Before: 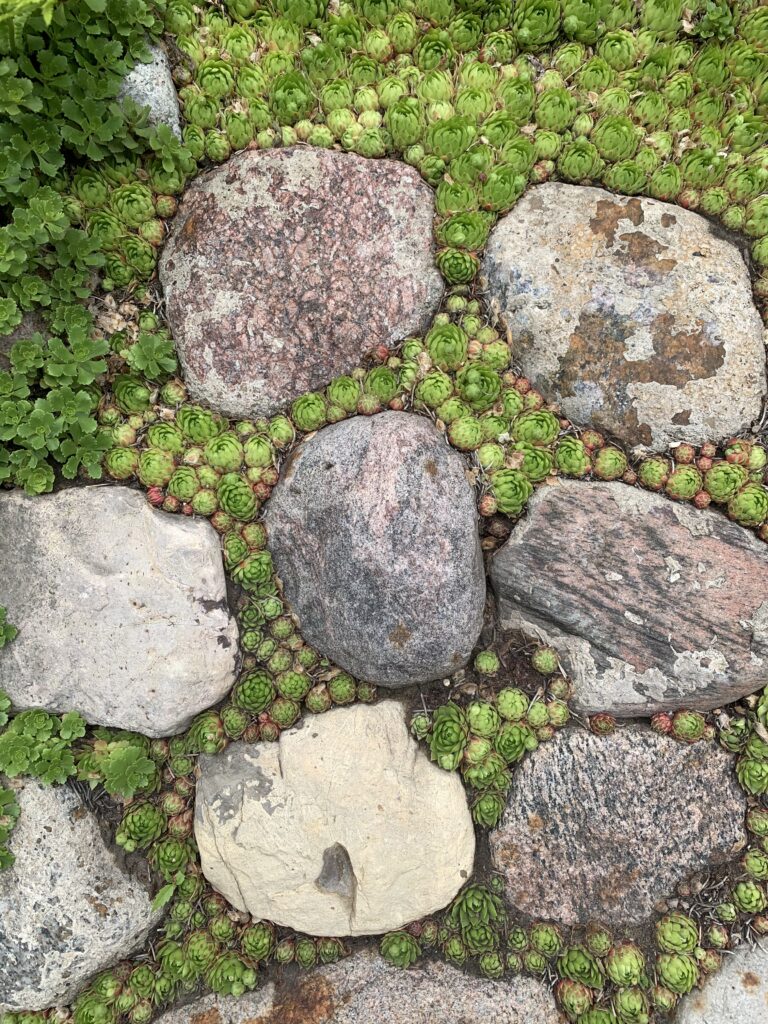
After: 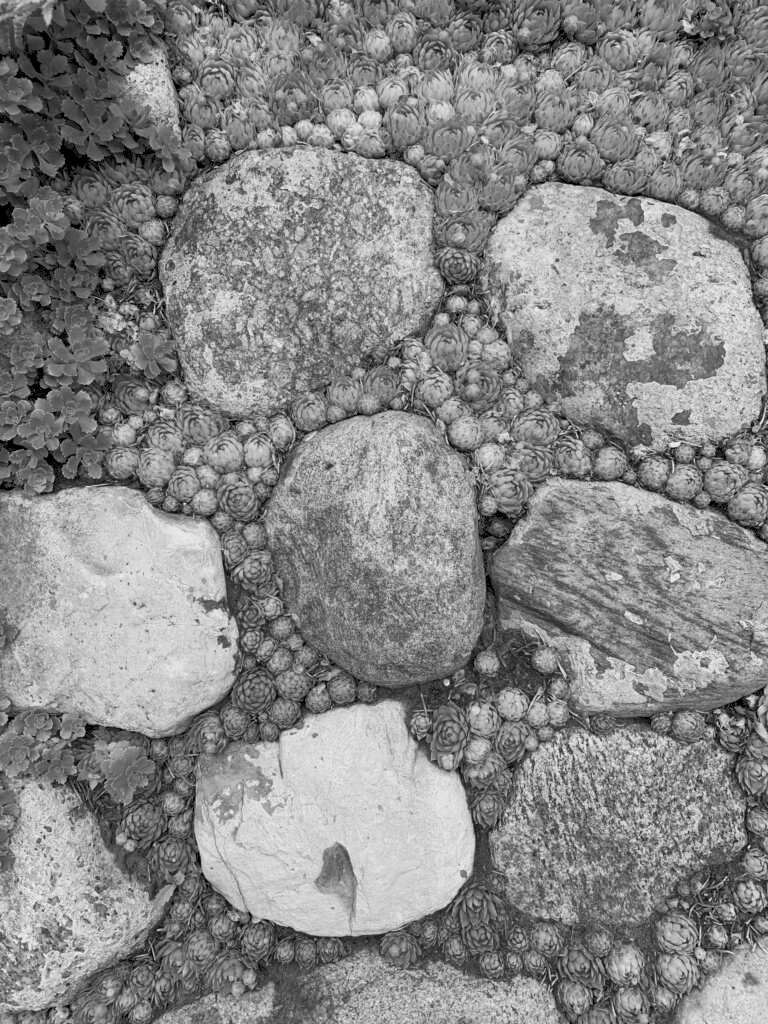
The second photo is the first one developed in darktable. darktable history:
monochrome: on, module defaults
color balance rgb: global offset › luminance -0.5%, perceptual saturation grading › highlights -17.77%, perceptual saturation grading › mid-tones 33.1%, perceptual saturation grading › shadows 50.52%, perceptual brilliance grading › highlights 10.8%, perceptual brilliance grading › shadows -10.8%, global vibrance 24.22%, contrast -25%
